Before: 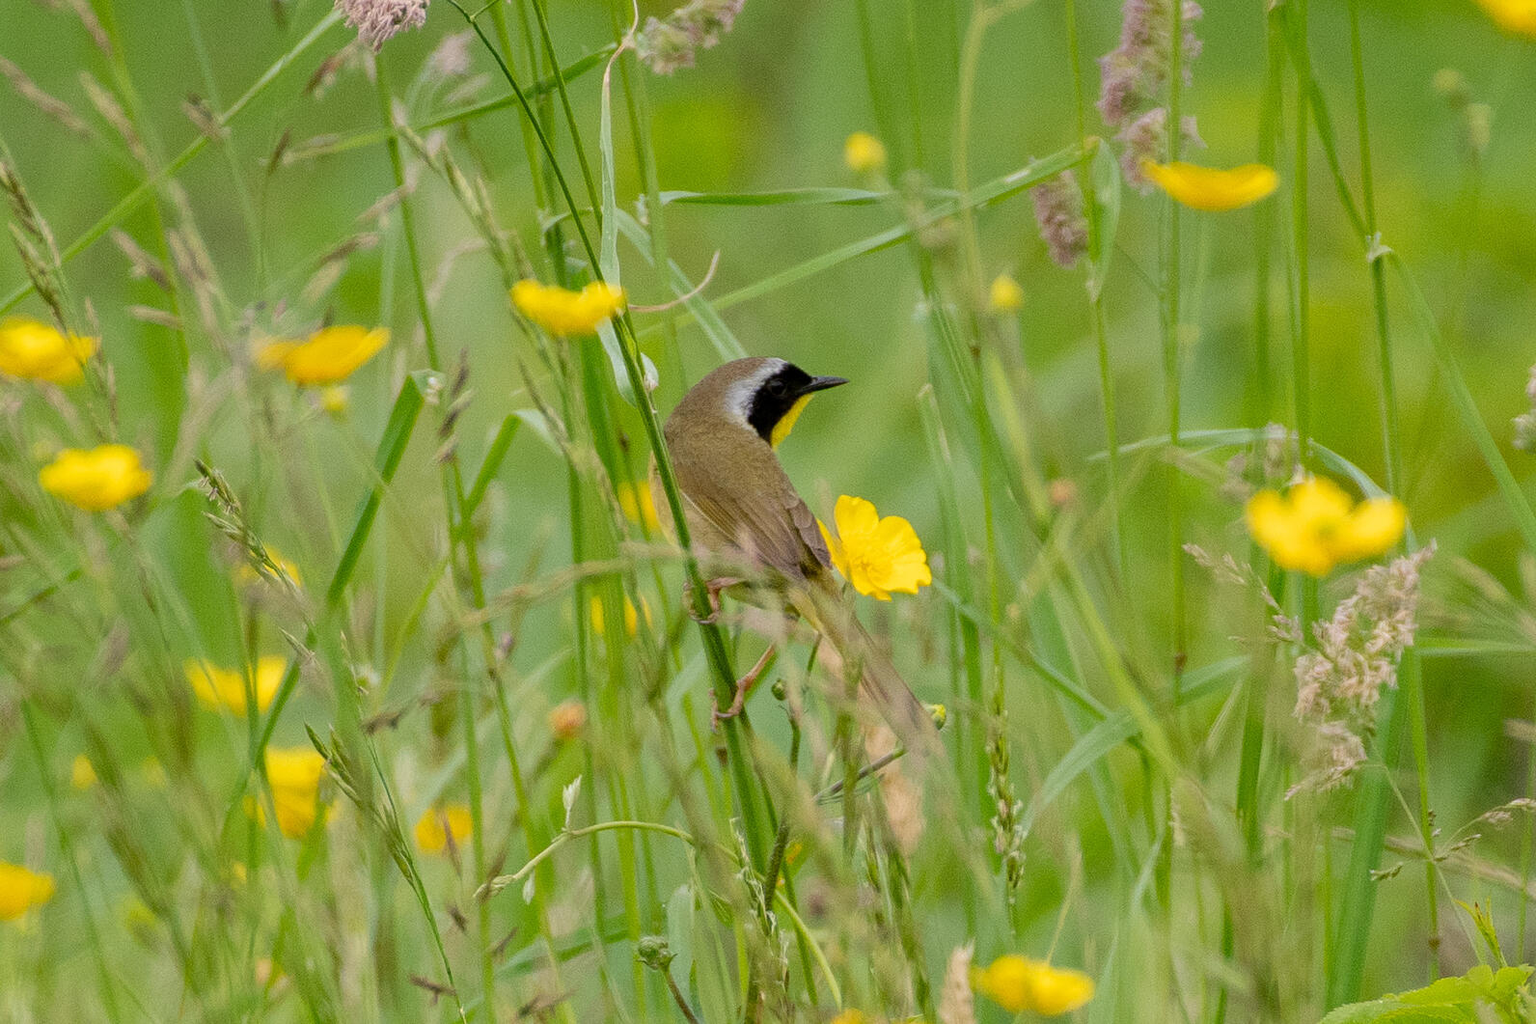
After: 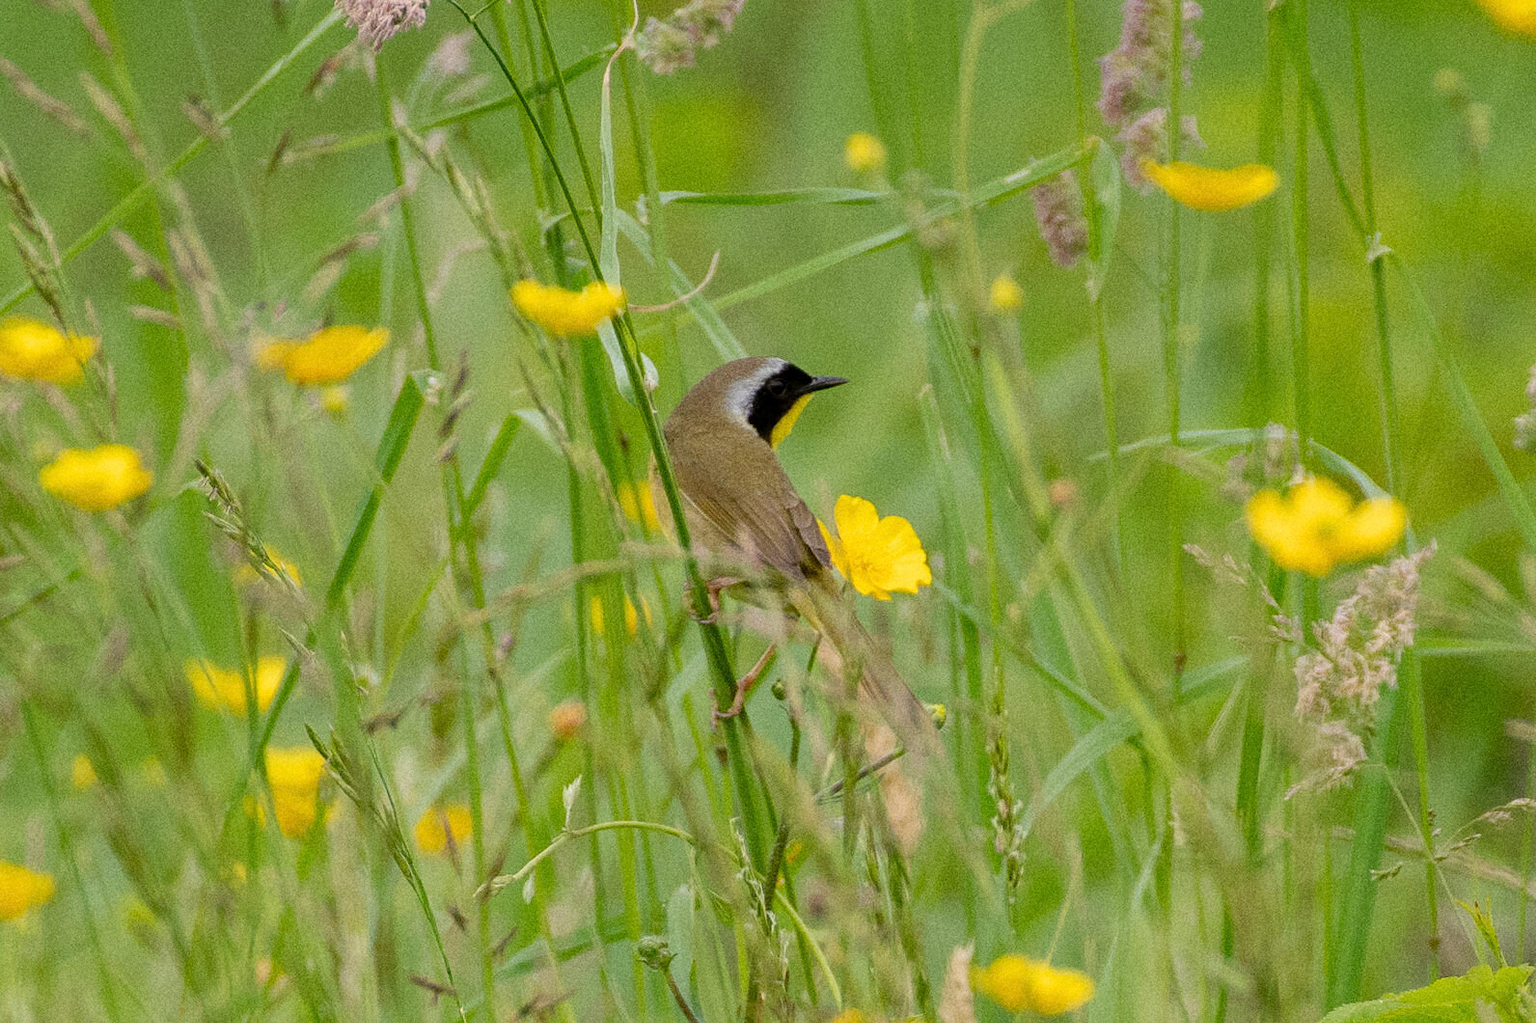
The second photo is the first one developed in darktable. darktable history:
grain: coarseness 22.88 ISO
